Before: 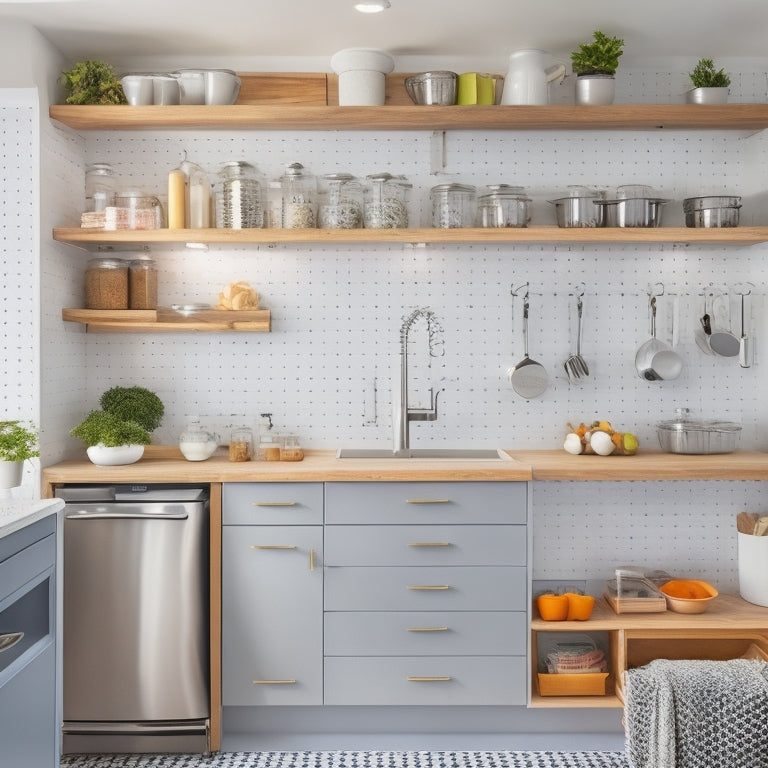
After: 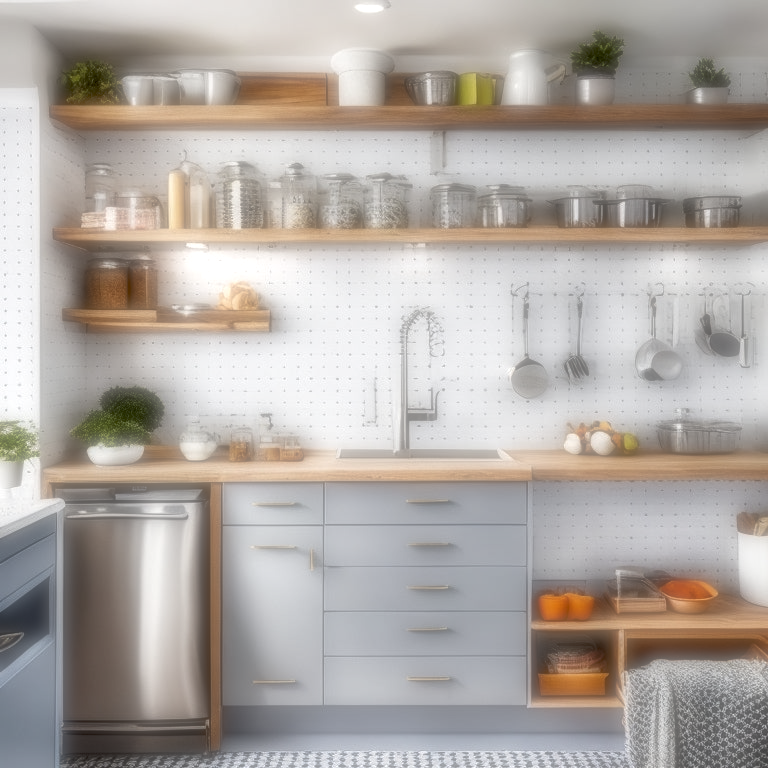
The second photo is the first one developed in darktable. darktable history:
soften: on, module defaults
local contrast: highlights 19%, detail 186%
